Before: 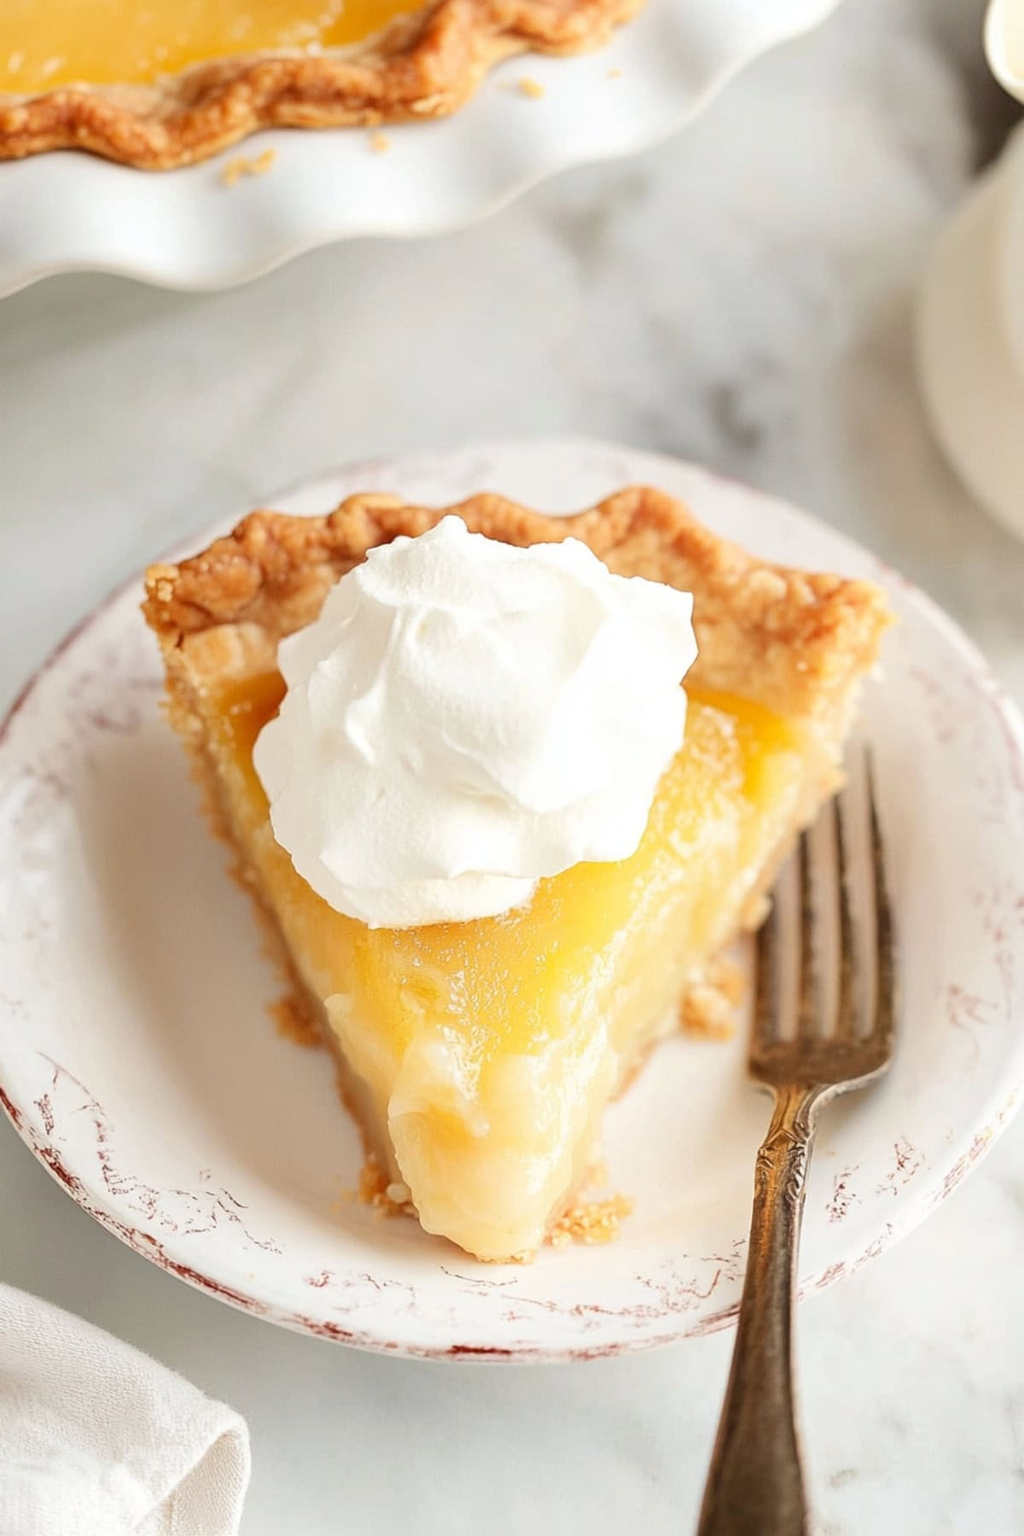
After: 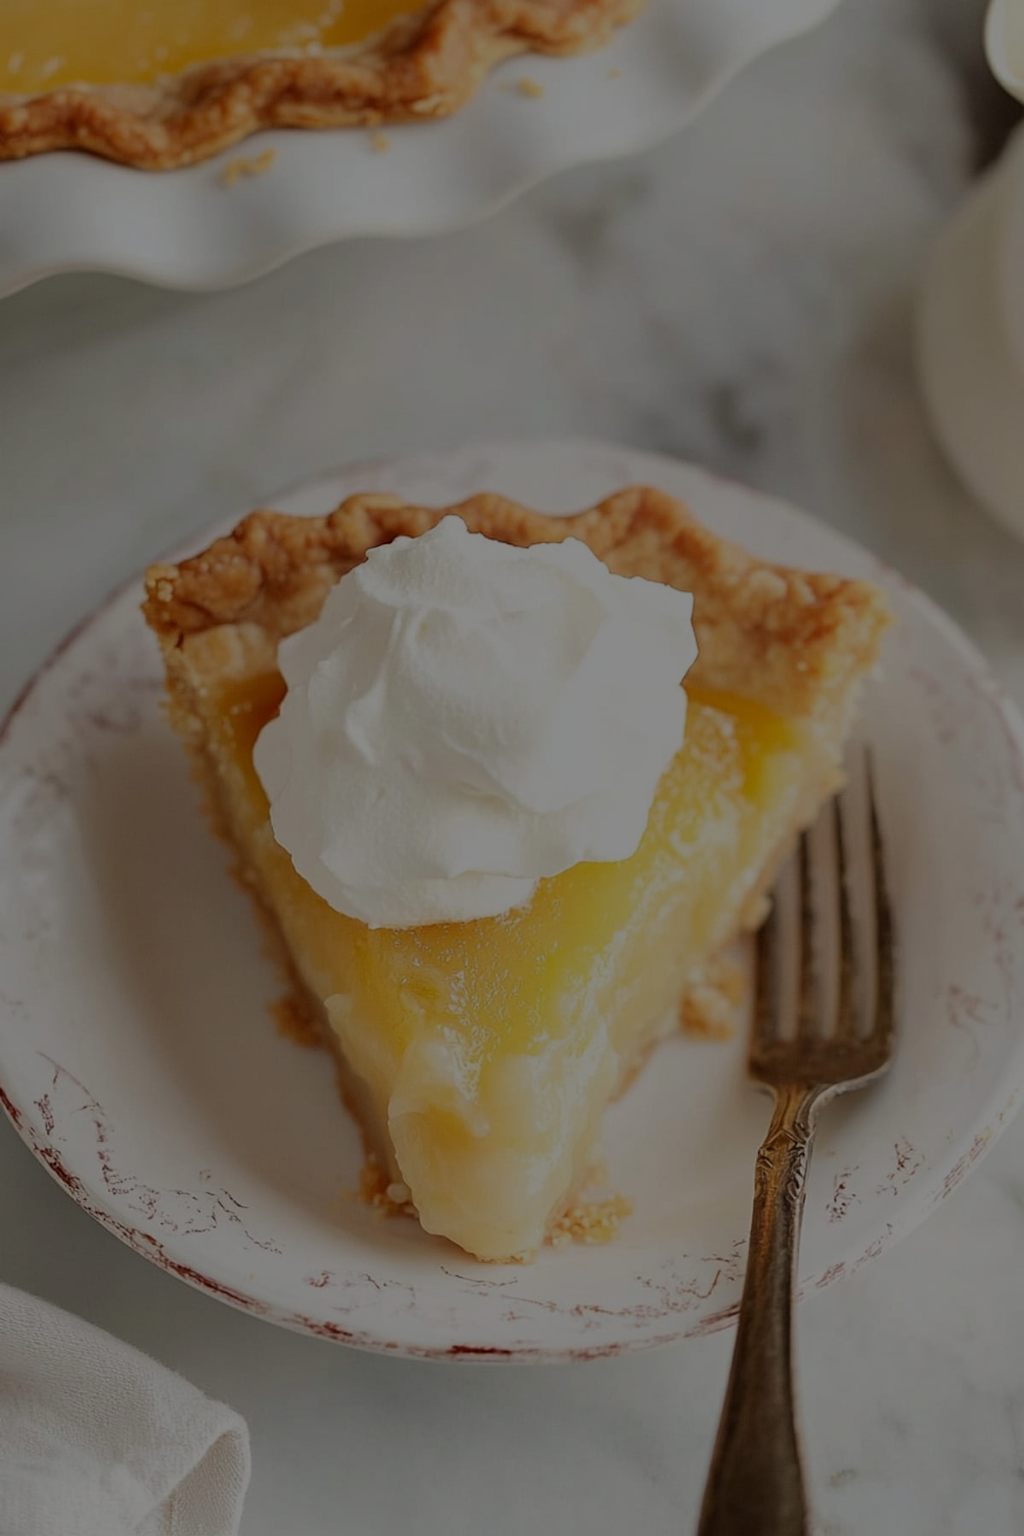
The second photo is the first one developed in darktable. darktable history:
exposure: exposure -1.976 EV, compensate highlight preservation false
shadows and highlights: radius 336.09, shadows 28.92, soften with gaussian
